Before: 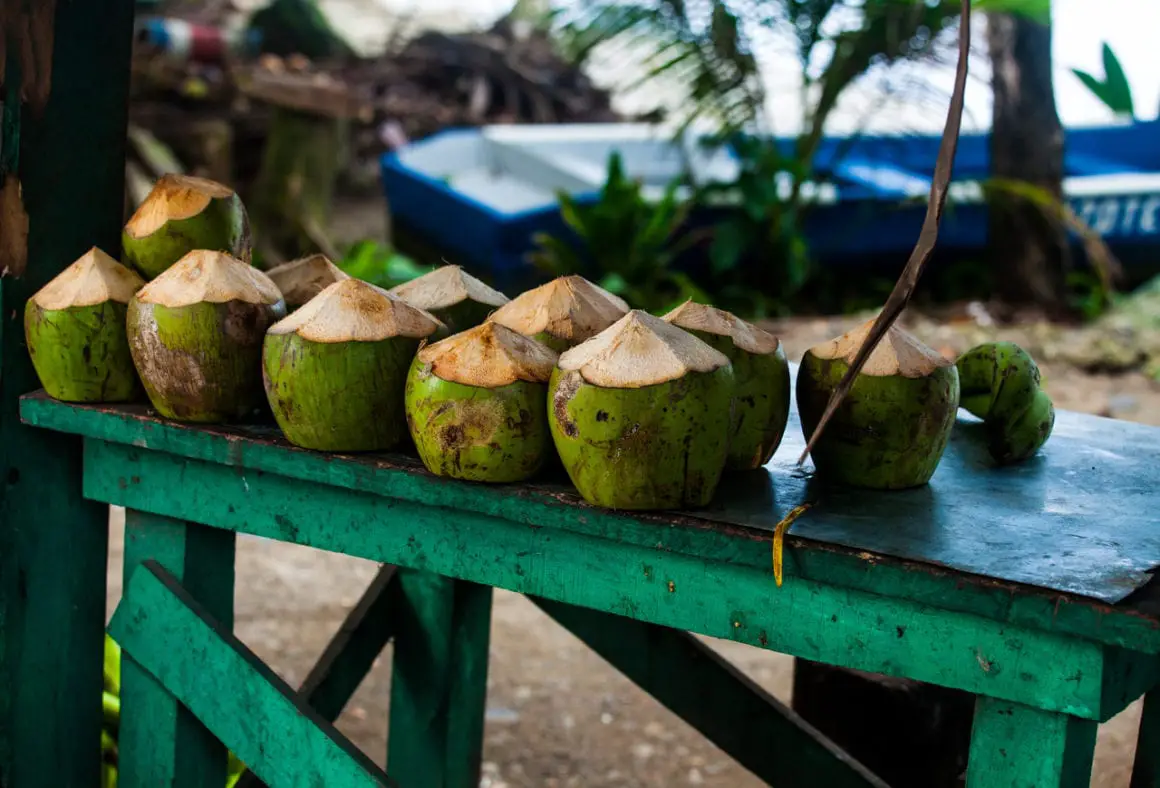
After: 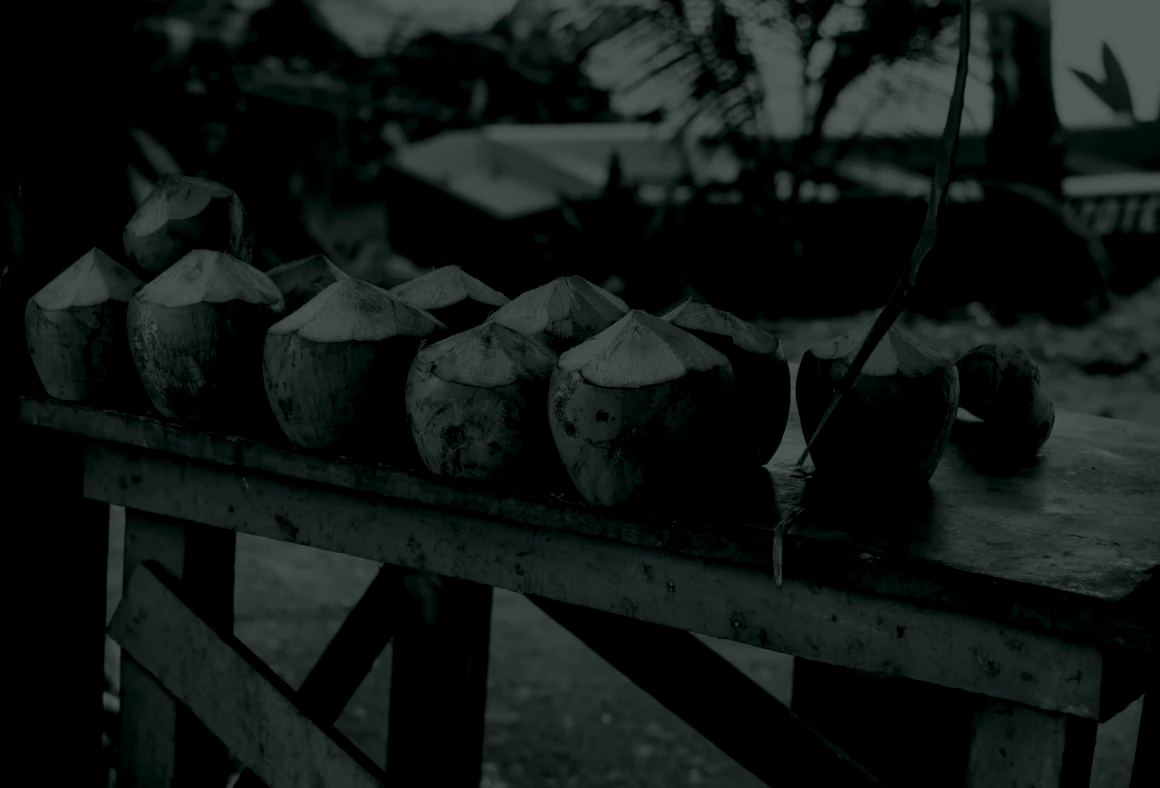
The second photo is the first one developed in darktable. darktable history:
colorize: hue 90°, saturation 19%, lightness 1.59%, version 1
white balance: red 0.954, blue 1.079
